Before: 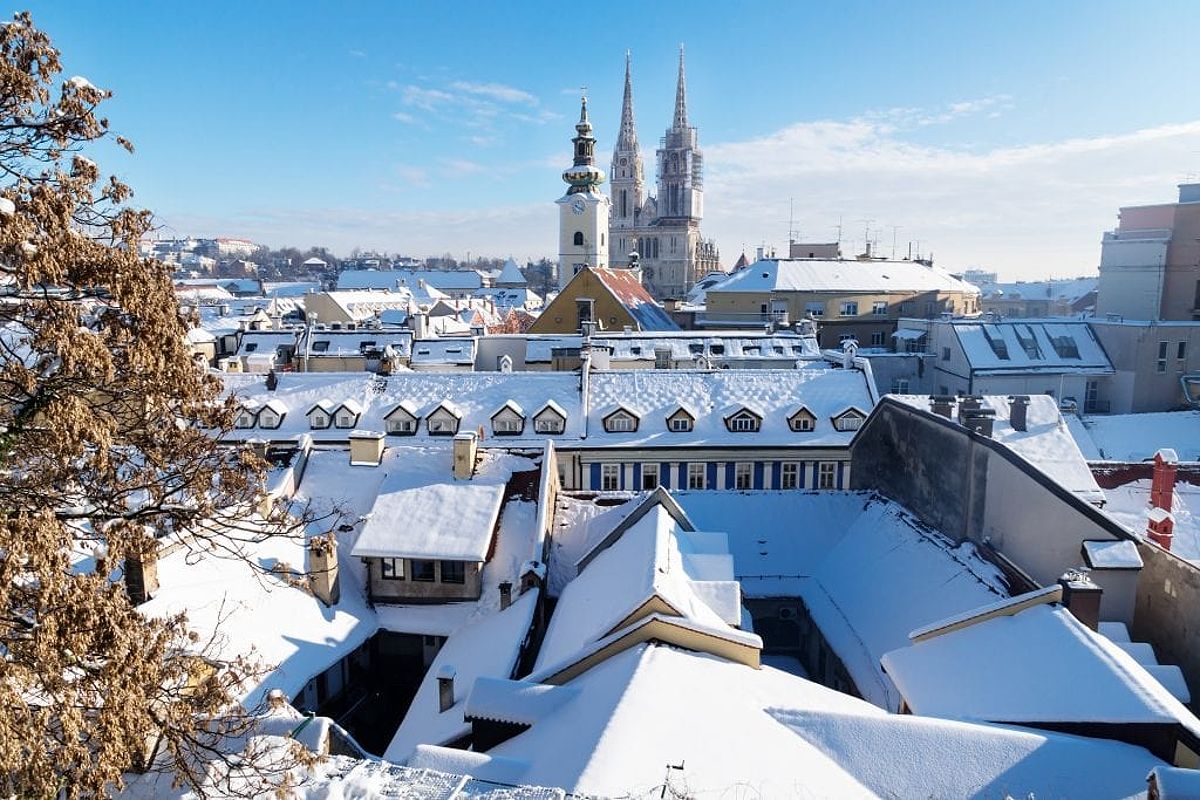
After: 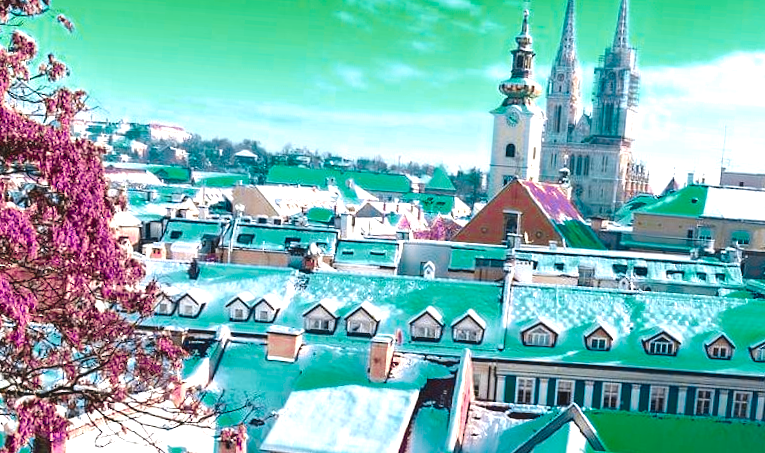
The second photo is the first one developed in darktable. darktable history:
exposure: exposure 0.947 EV, compensate highlight preservation false
color balance rgb: global offset › luminance 0.736%, perceptual saturation grading › global saturation 24.888%
crop and rotate: angle -4.22°, left 2.054%, top 6.701%, right 27.27%, bottom 30.55%
color zones: curves: ch0 [(0.826, 0.353)]; ch1 [(0.242, 0.647) (0.889, 0.342)]; ch2 [(0.246, 0.089) (0.969, 0.068)]
